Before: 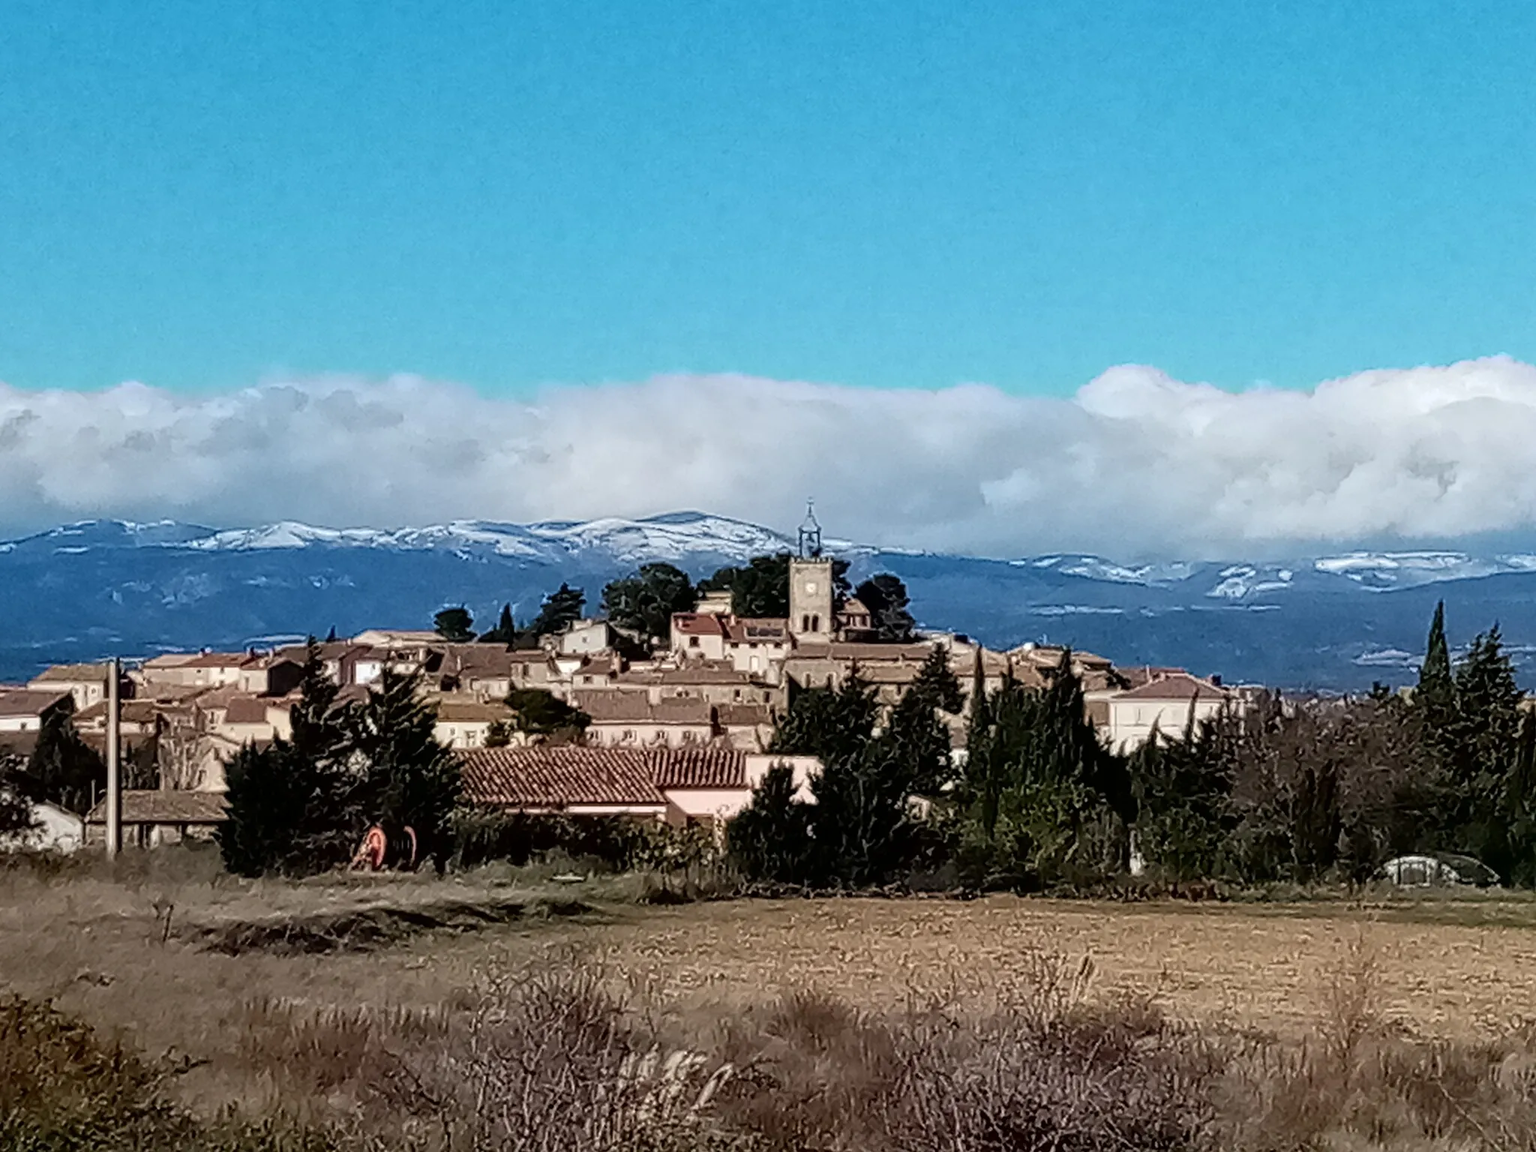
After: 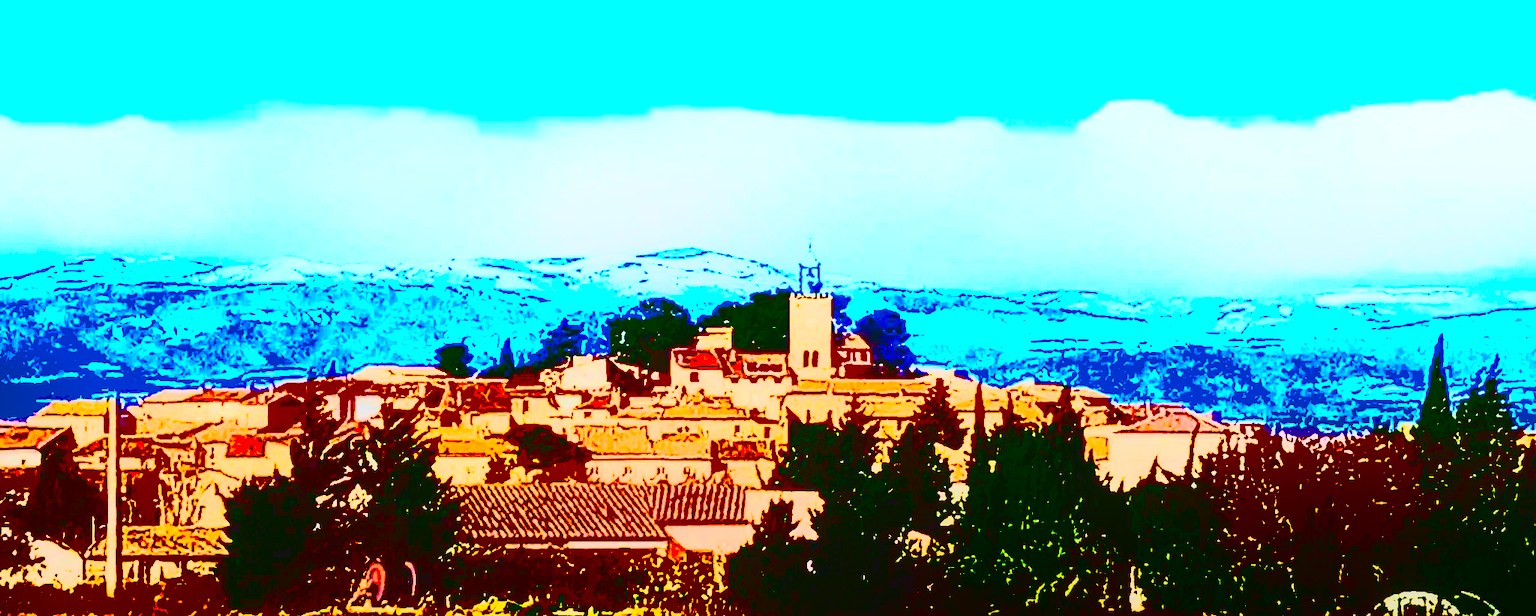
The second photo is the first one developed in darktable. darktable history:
shadows and highlights: low approximation 0.01, soften with gaussian
local contrast: on, module defaults
crop and rotate: top 23.043%, bottom 23.437%
exposure: black level correction 0.1, exposure 3 EV, compensate highlight preservation false
